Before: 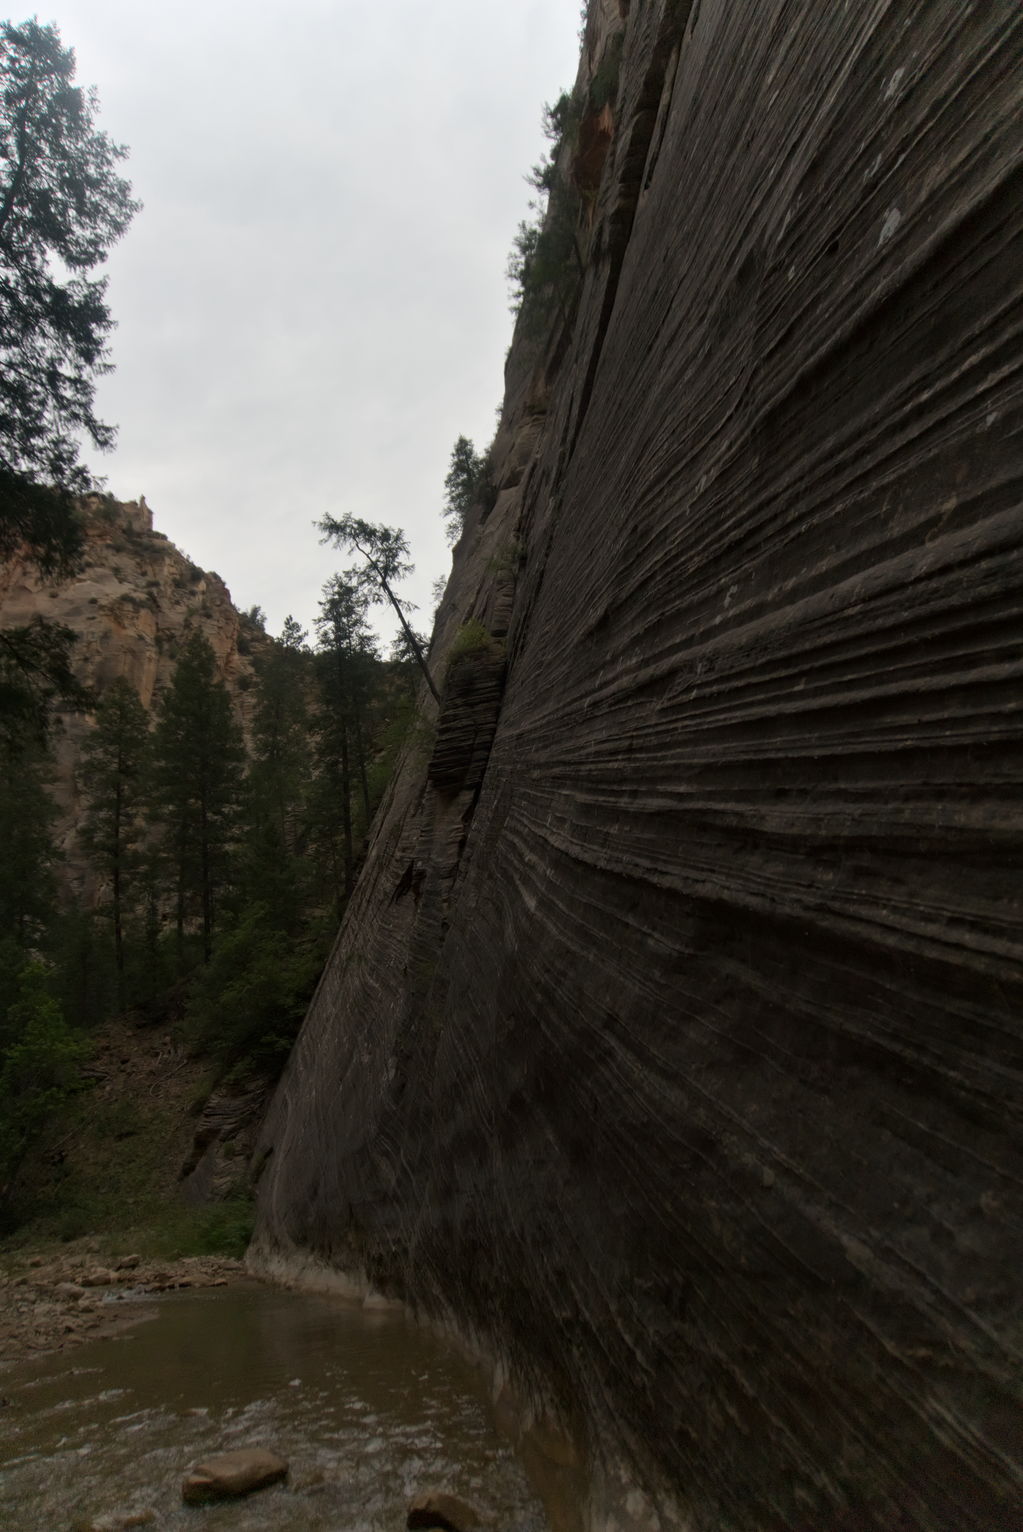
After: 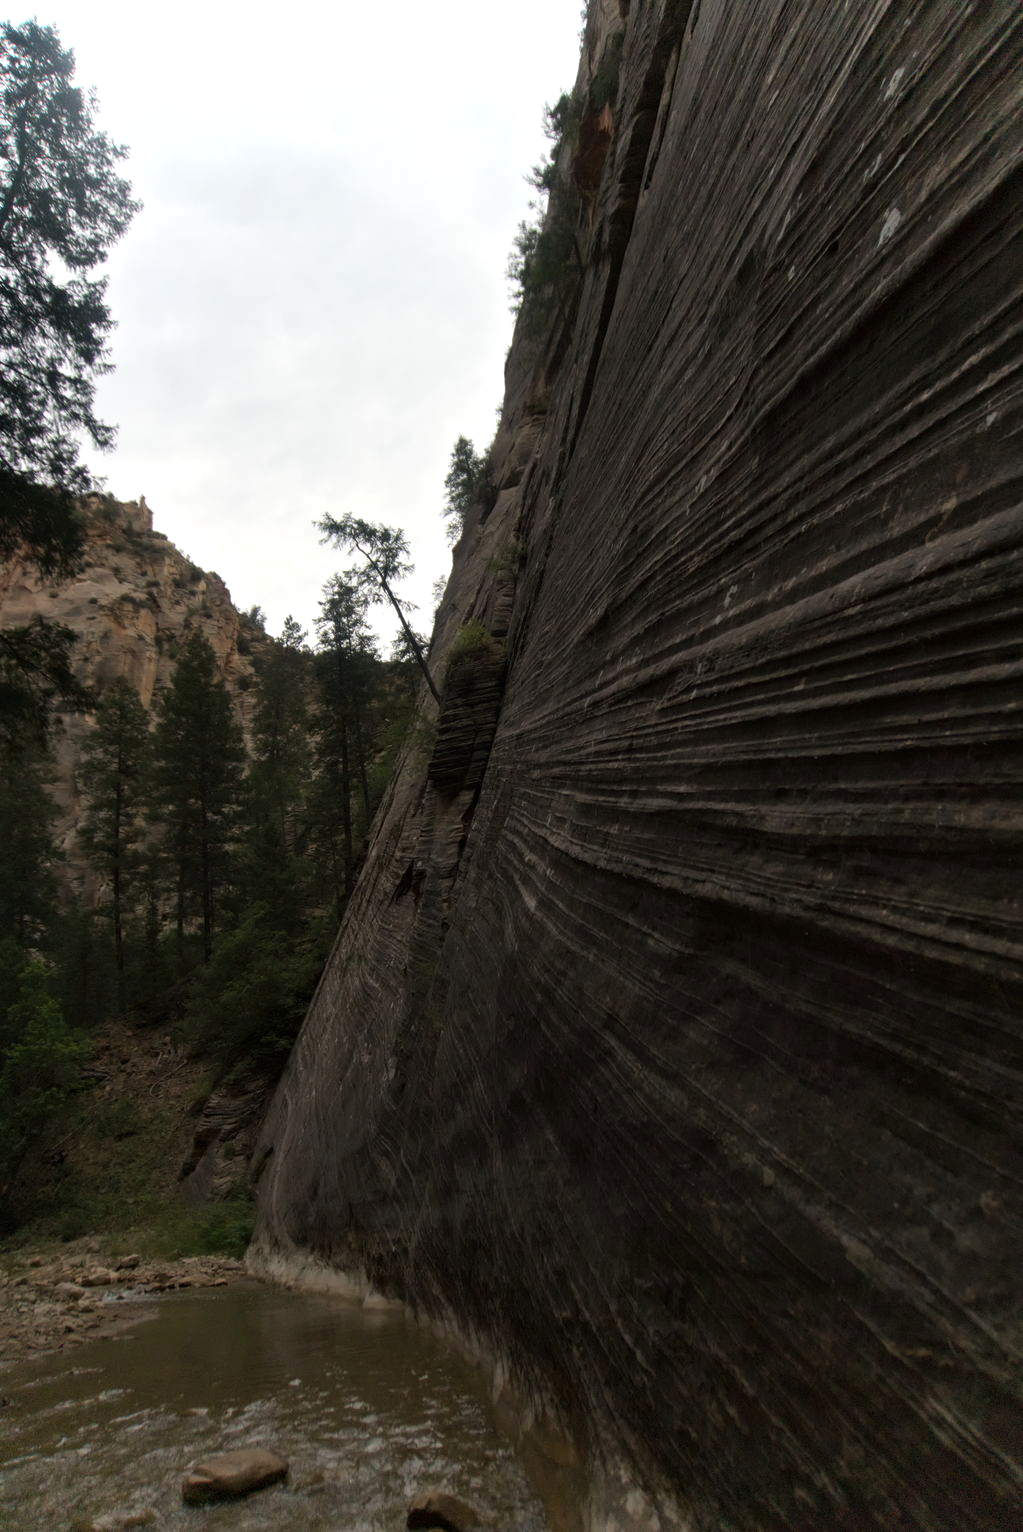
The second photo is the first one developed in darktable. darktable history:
tone equalizer: -8 EV -0.435 EV, -7 EV -0.369 EV, -6 EV -0.371 EV, -5 EV -0.26 EV, -3 EV 0.217 EV, -2 EV 0.325 EV, -1 EV 0.382 EV, +0 EV 0.424 EV
shadows and highlights: shadows 37.25, highlights -27.91, soften with gaussian
